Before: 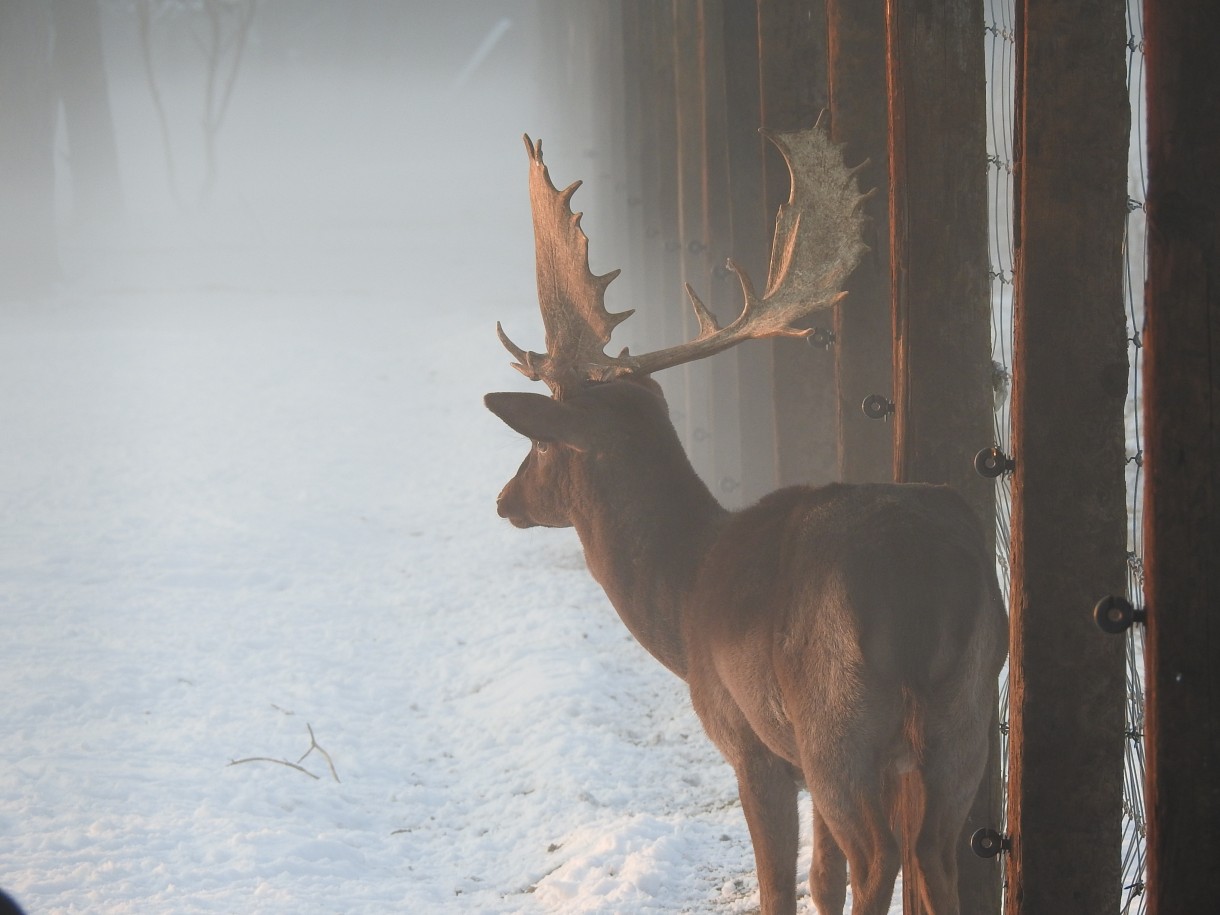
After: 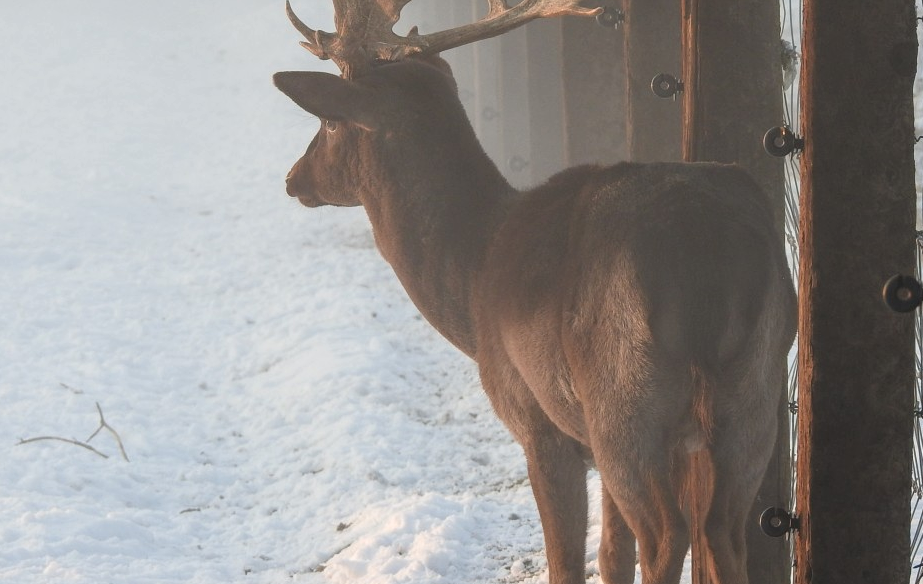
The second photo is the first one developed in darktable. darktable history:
local contrast: on, module defaults
crop and rotate: left 17.299%, top 35.115%, right 7.015%, bottom 1.024%
